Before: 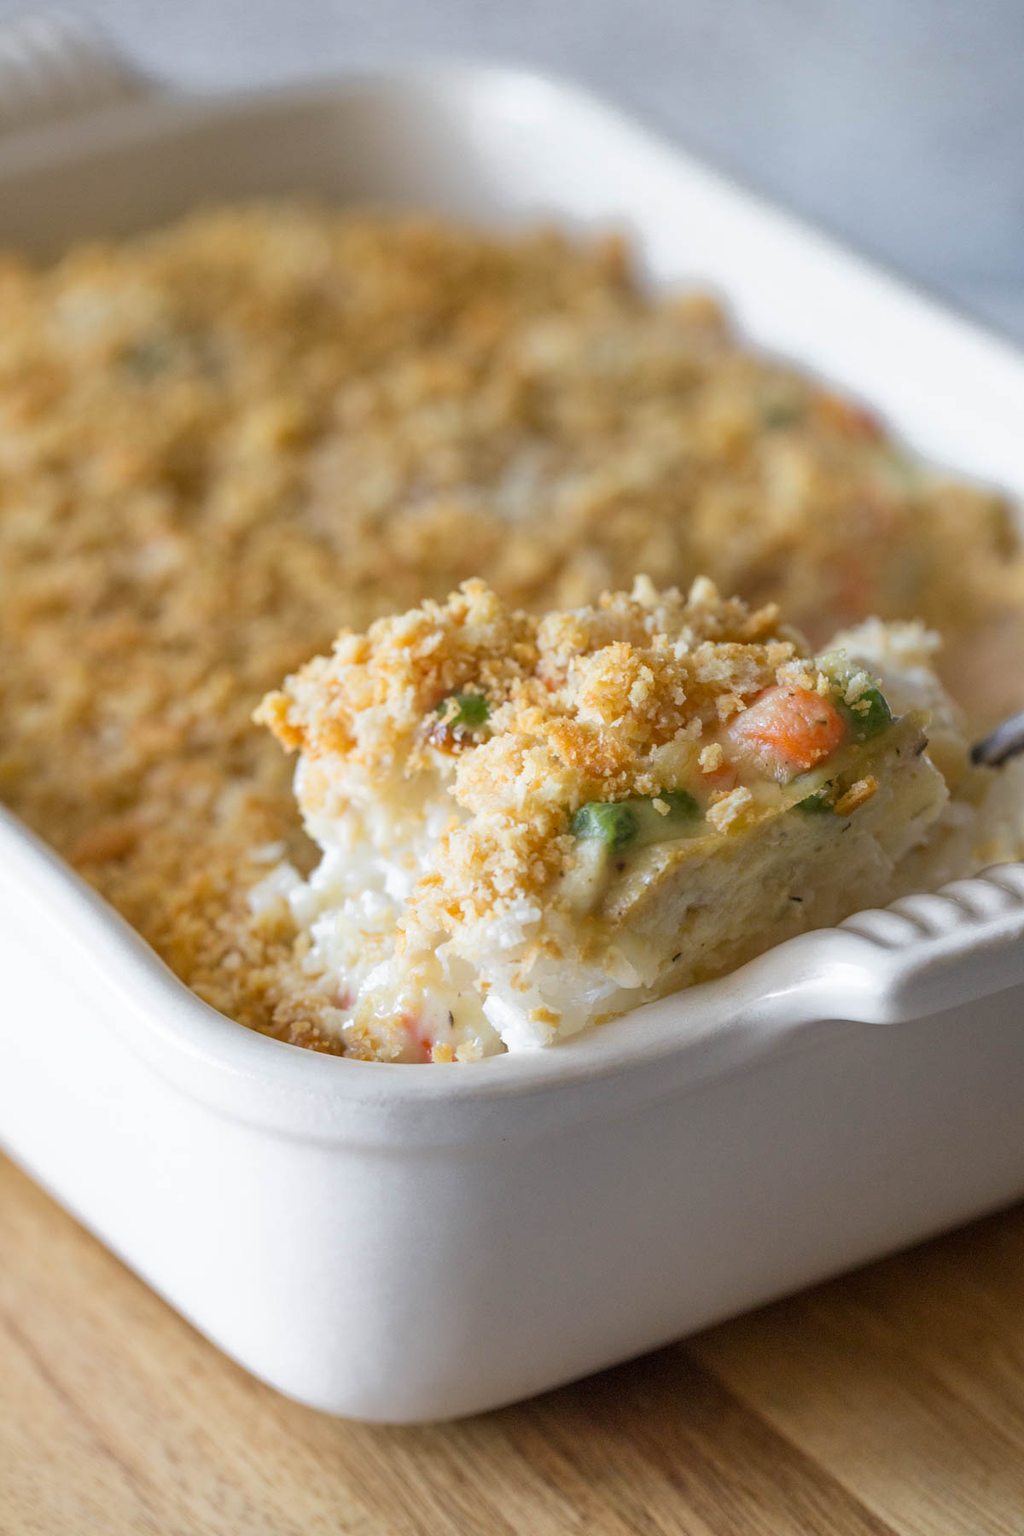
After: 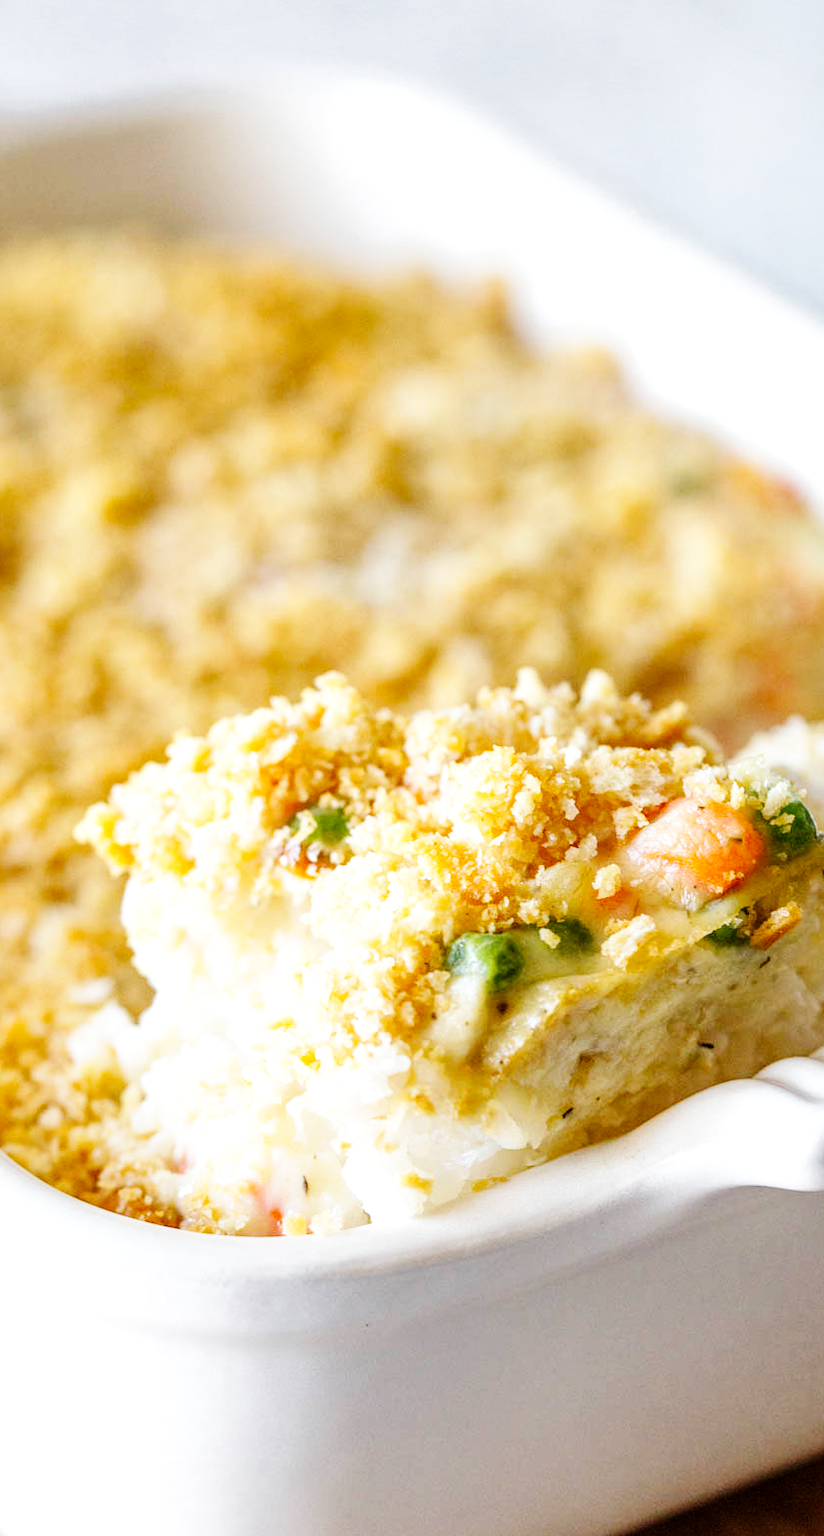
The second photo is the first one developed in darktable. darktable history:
crop: left 18.479%, right 12.2%, bottom 13.971%
base curve: curves: ch0 [(0, 0) (0, 0) (0.002, 0.001) (0.008, 0.003) (0.019, 0.011) (0.037, 0.037) (0.064, 0.11) (0.102, 0.232) (0.152, 0.379) (0.216, 0.524) (0.296, 0.665) (0.394, 0.789) (0.512, 0.881) (0.651, 0.945) (0.813, 0.986) (1, 1)], preserve colors none
local contrast: highlights 100%, shadows 100%, detail 120%, midtone range 0.2
